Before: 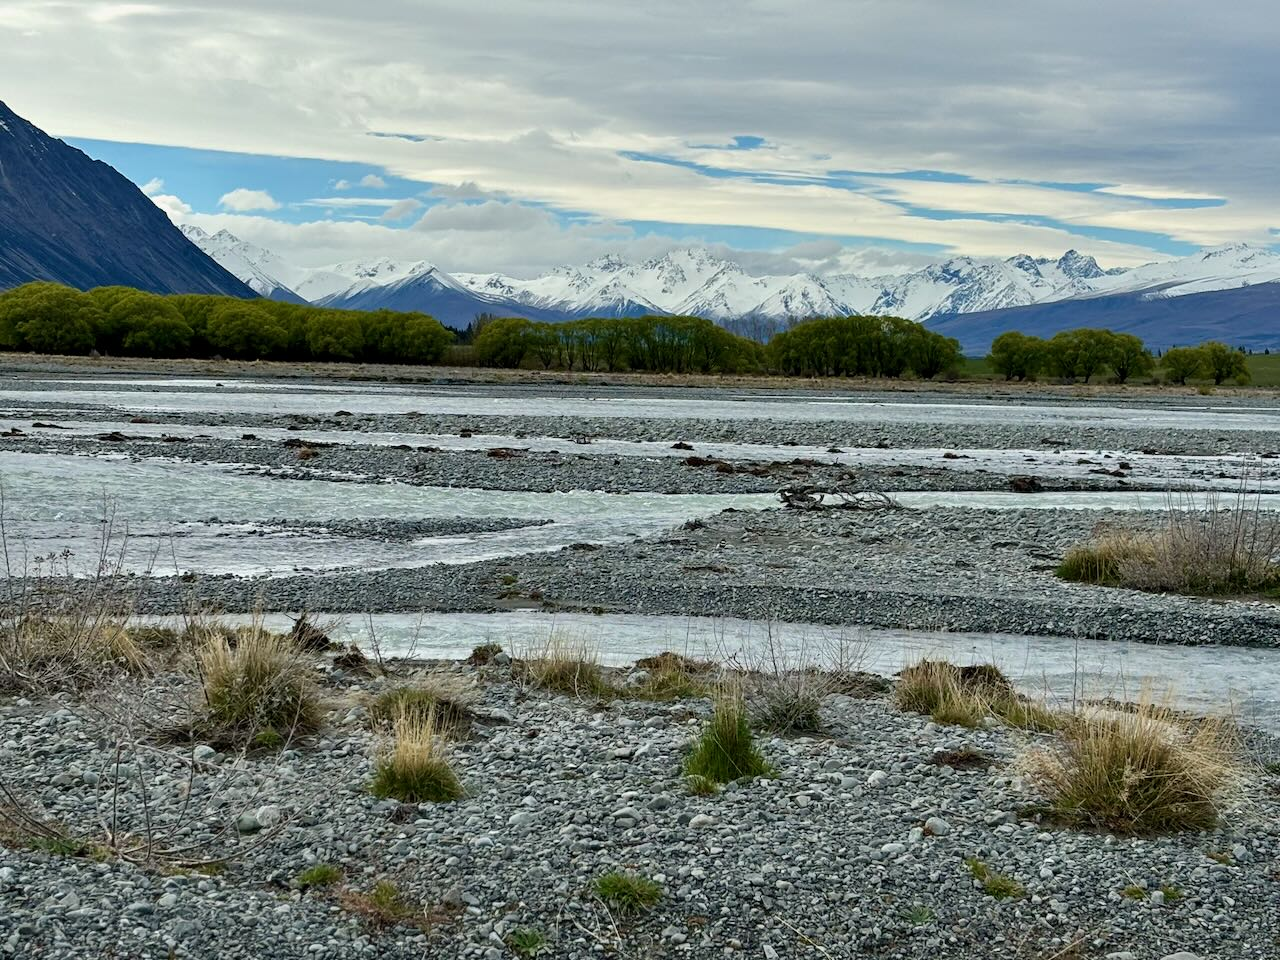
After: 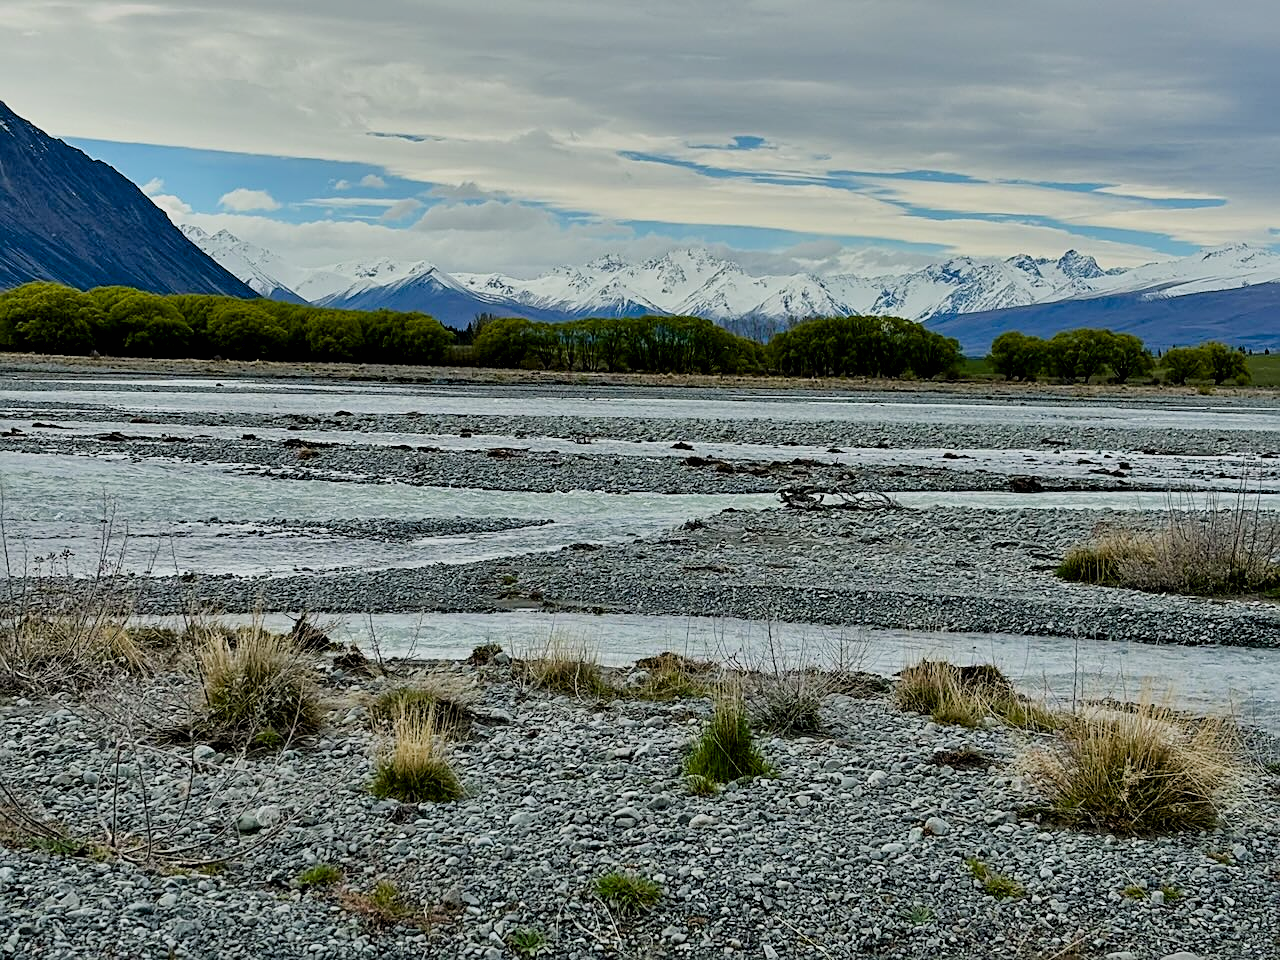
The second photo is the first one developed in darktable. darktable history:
shadows and highlights: highlights color adjustment 0%, low approximation 0.01, soften with gaussian
filmic rgb: hardness 4.17
color contrast: green-magenta contrast 1.1, blue-yellow contrast 1.1, unbound 0
sharpen: on, module defaults
